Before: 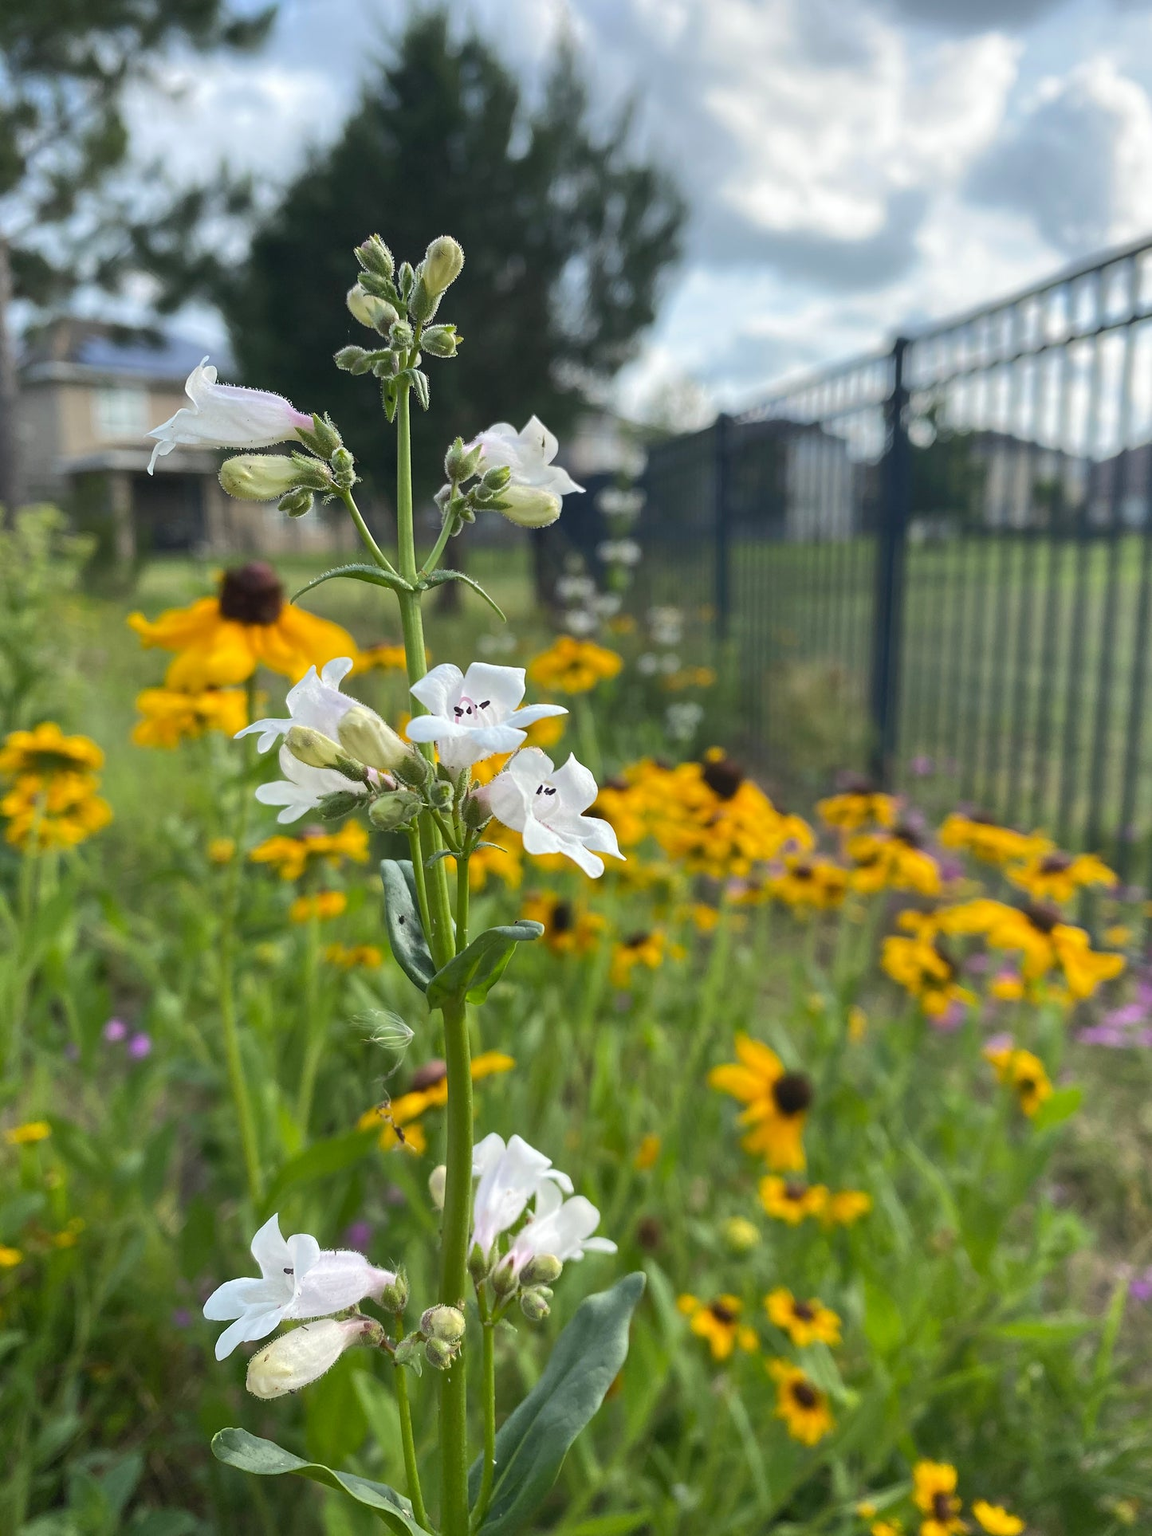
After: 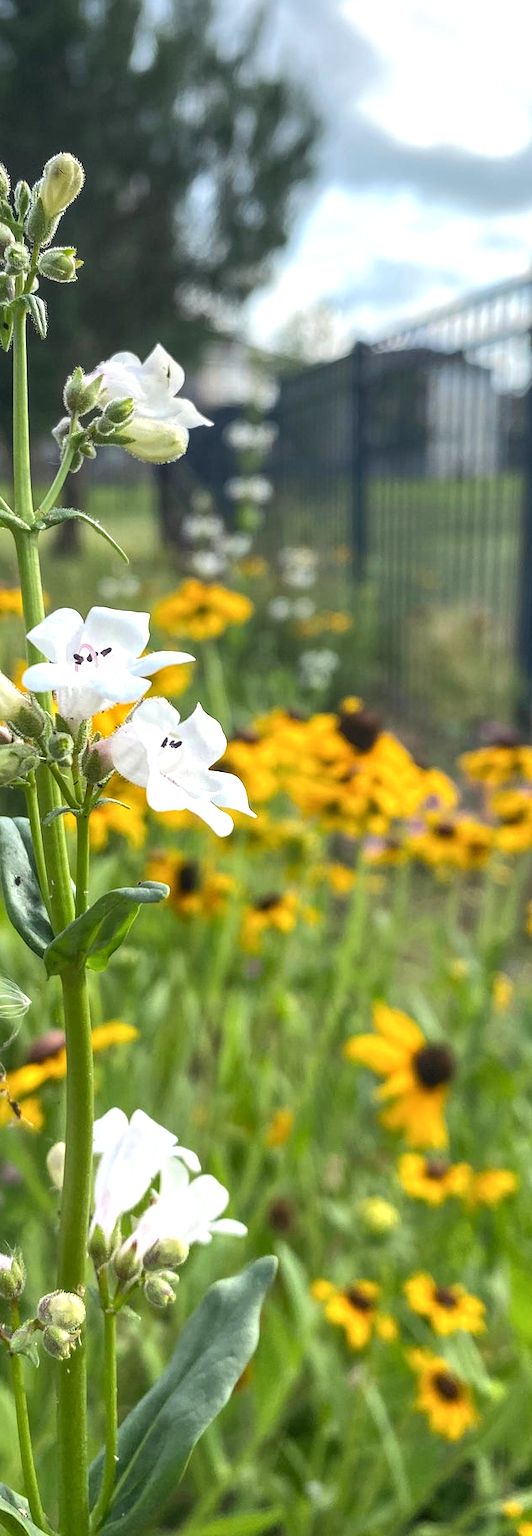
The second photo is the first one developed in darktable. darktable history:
crop: left 33.452%, top 6.025%, right 23.155%
exposure: black level correction 0, exposure 0.5 EV, compensate highlight preservation false
local contrast: on, module defaults
